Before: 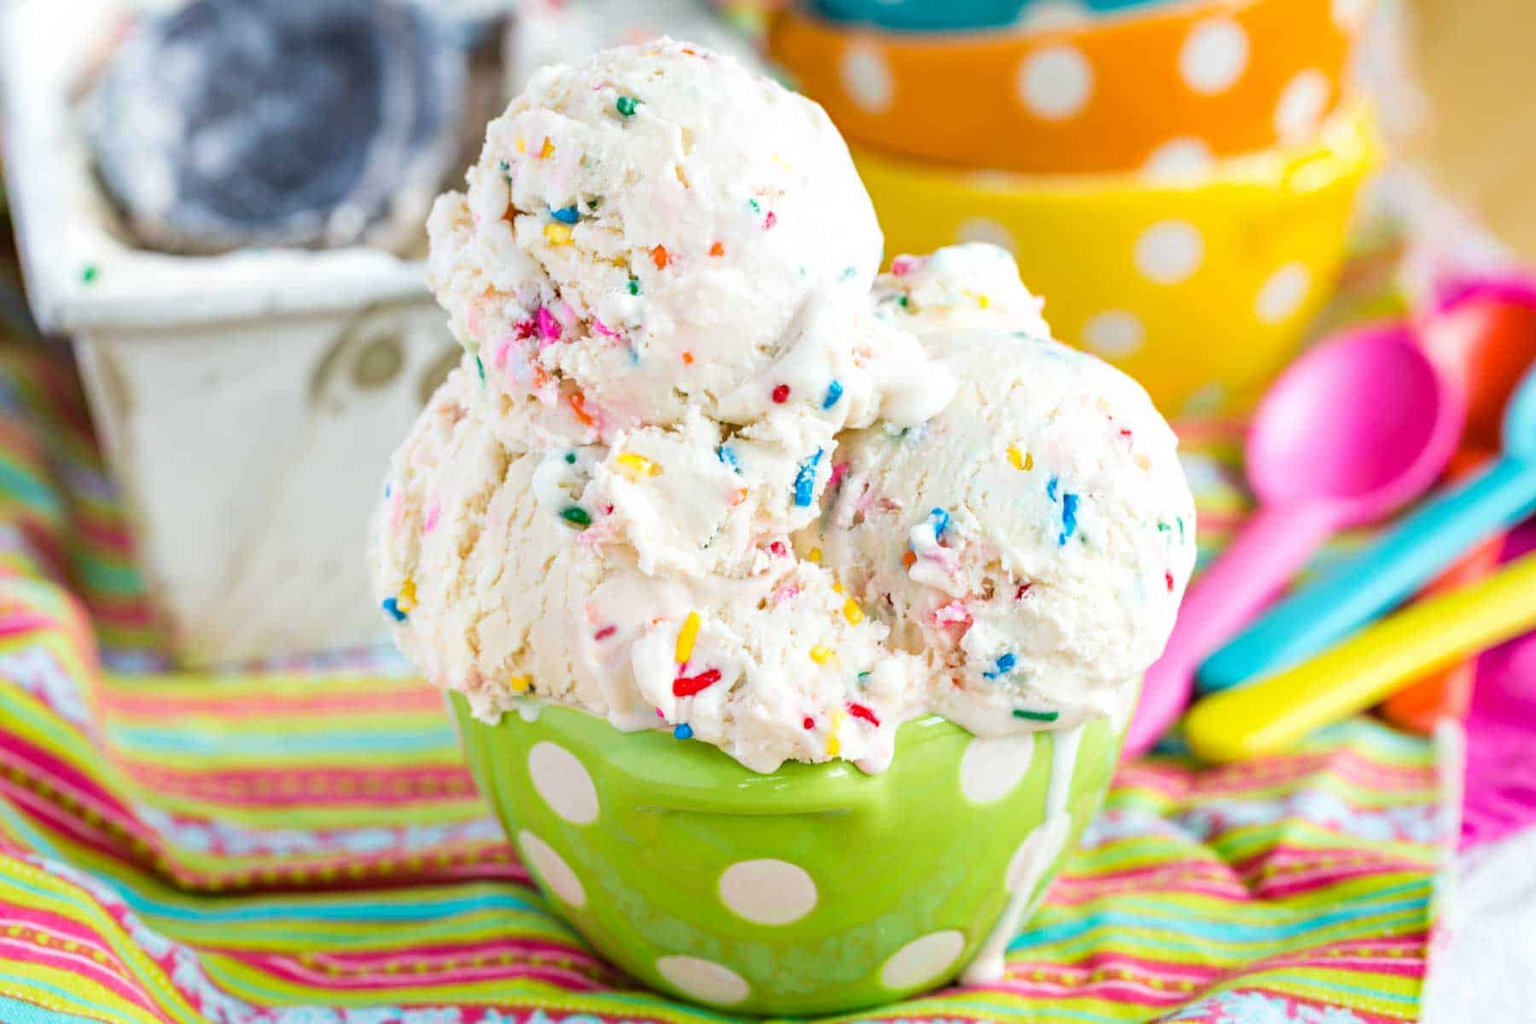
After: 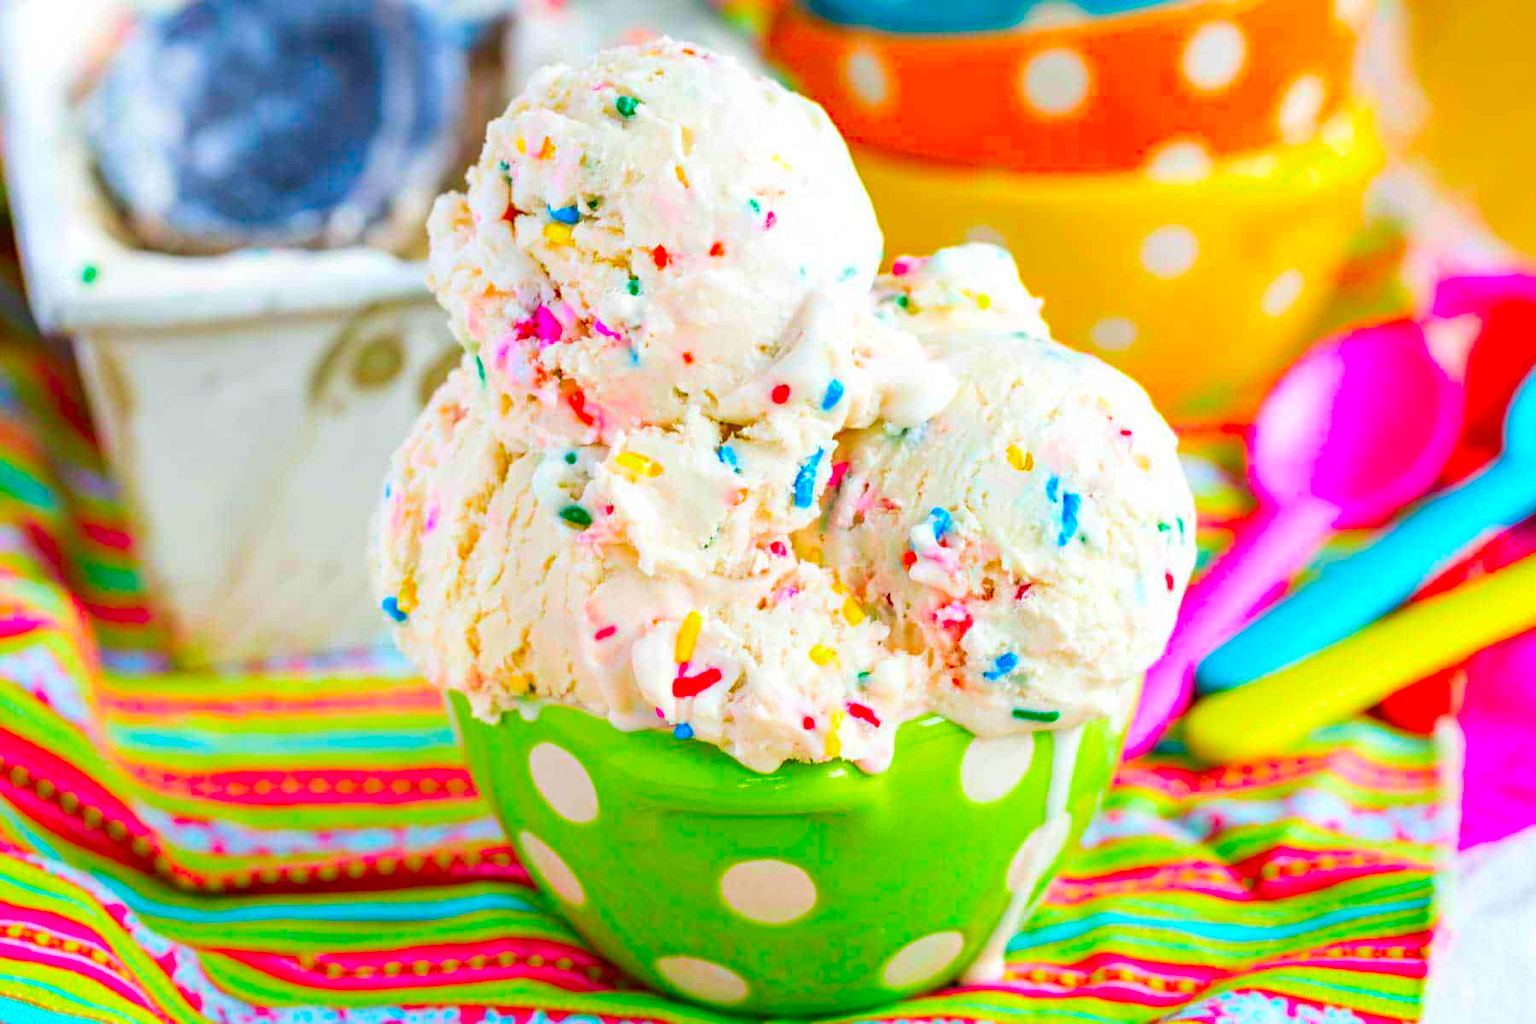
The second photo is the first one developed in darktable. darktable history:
color correction: highlights b* -0.015, saturation 2.13
